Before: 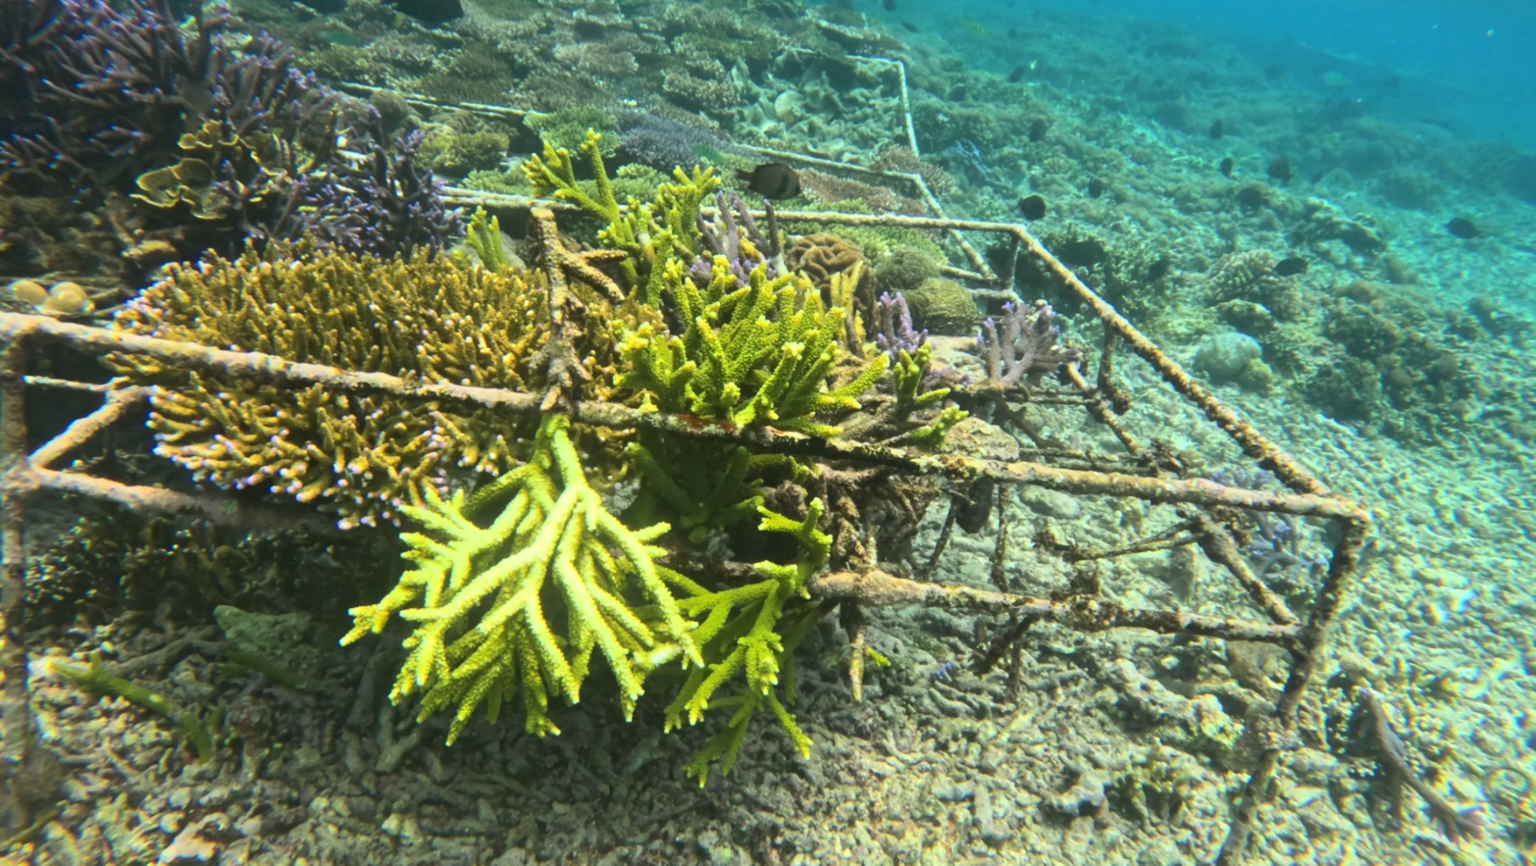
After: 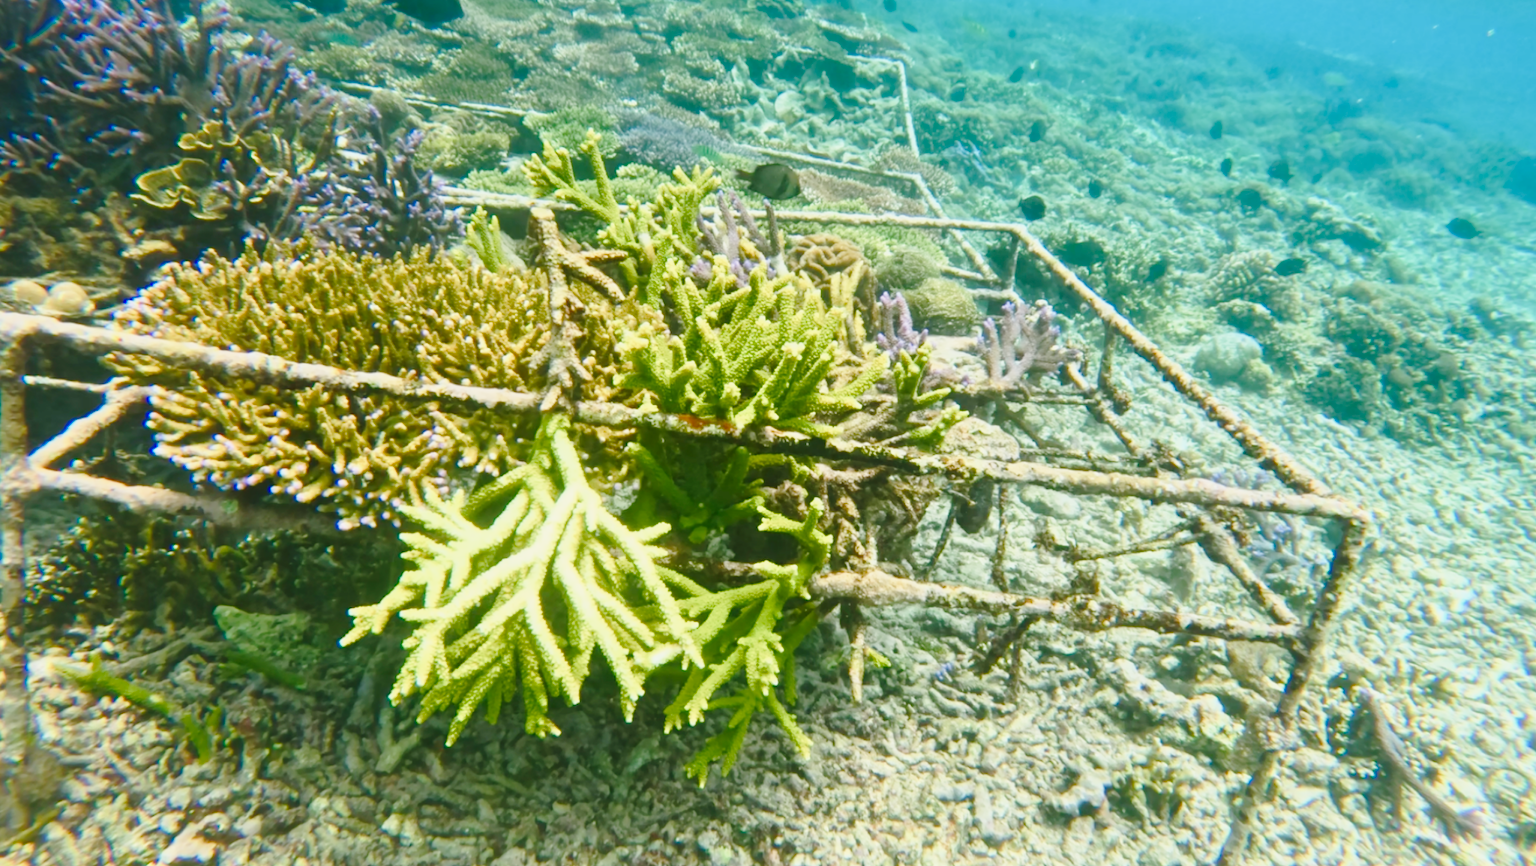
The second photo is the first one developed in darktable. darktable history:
color balance rgb: shadows lift › chroma 1%, shadows lift › hue 113°, highlights gain › chroma 0.2%, highlights gain › hue 333°, perceptual saturation grading › global saturation 20%, perceptual saturation grading › highlights -50%, perceptual saturation grading › shadows 25%, contrast -20%
base curve: curves: ch0 [(0, 0) (0.028, 0.03) (0.121, 0.232) (0.46, 0.748) (0.859, 0.968) (1, 1)], preserve colors none
